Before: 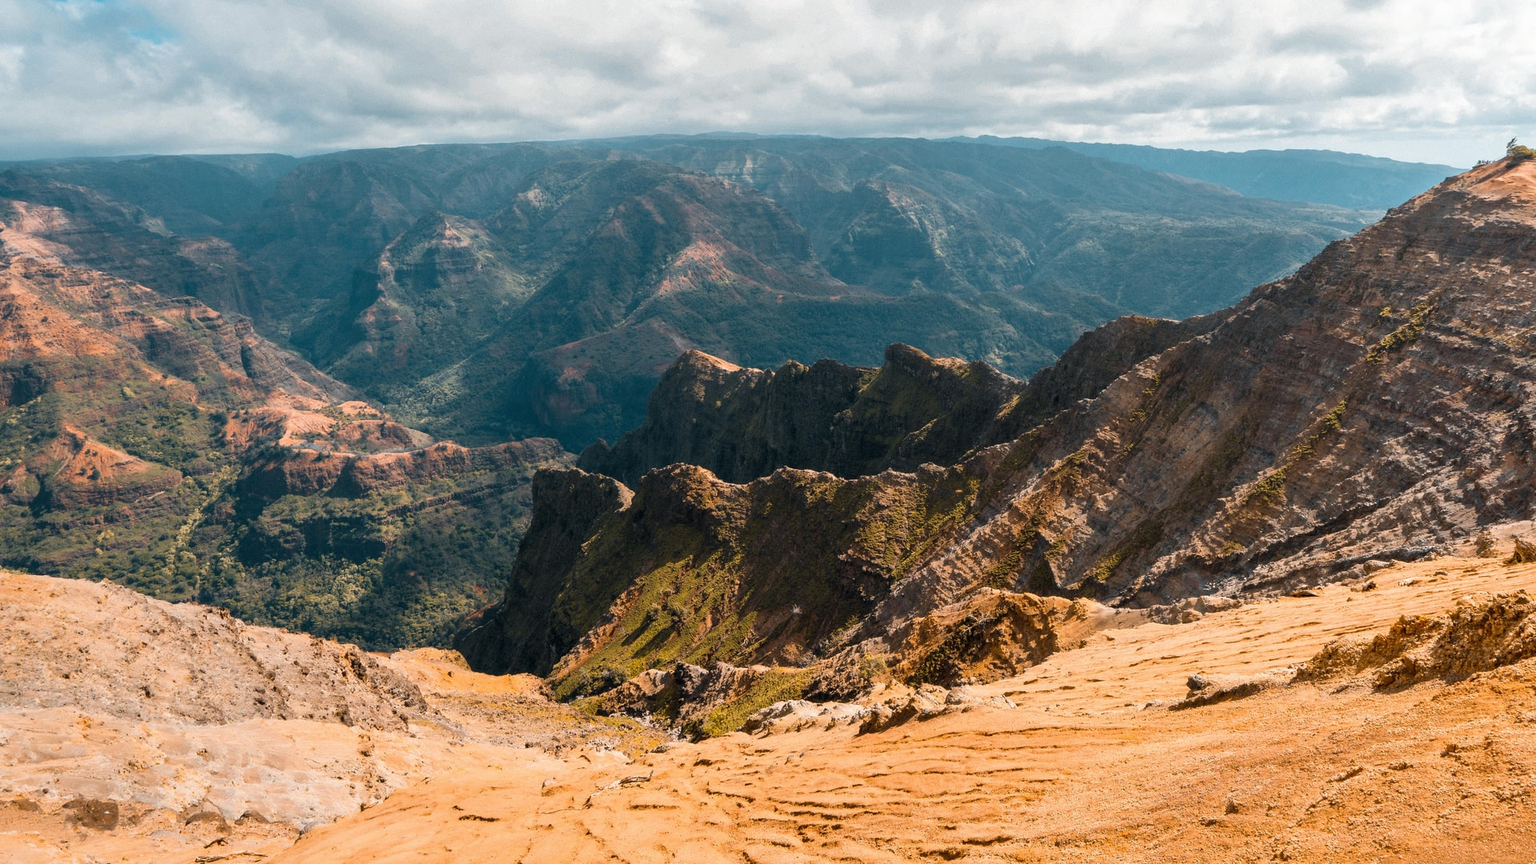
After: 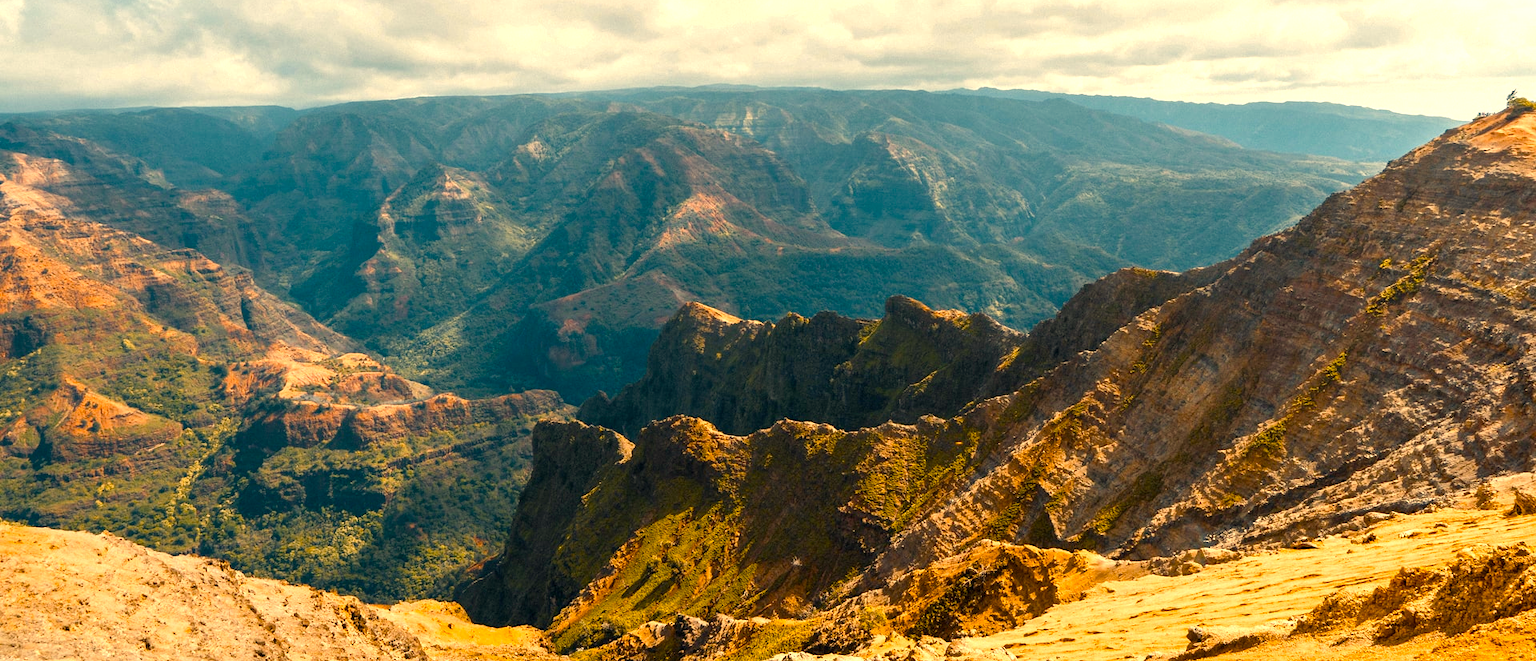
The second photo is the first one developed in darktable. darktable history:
crop: top 5.619%, bottom 17.73%
exposure: exposure -0.154 EV, compensate exposure bias true, compensate highlight preservation false
color balance rgb: highlights gain › chroma 1.673%, highlights gain › hue 57.52°, shadows fall-off 101.403%, perceptual saturation grading › global saturation 20%, perceptual saturation grading › highlights -25.691%, perceptual saturation grading › shadows 49.913%, perceptual brilliance grading › global brilliance 18.425%, mask middle-gray fulcrum 22.877%, global vibrance 9.552%
color correction: highlights a* 2.47, highlights b* 23.12
